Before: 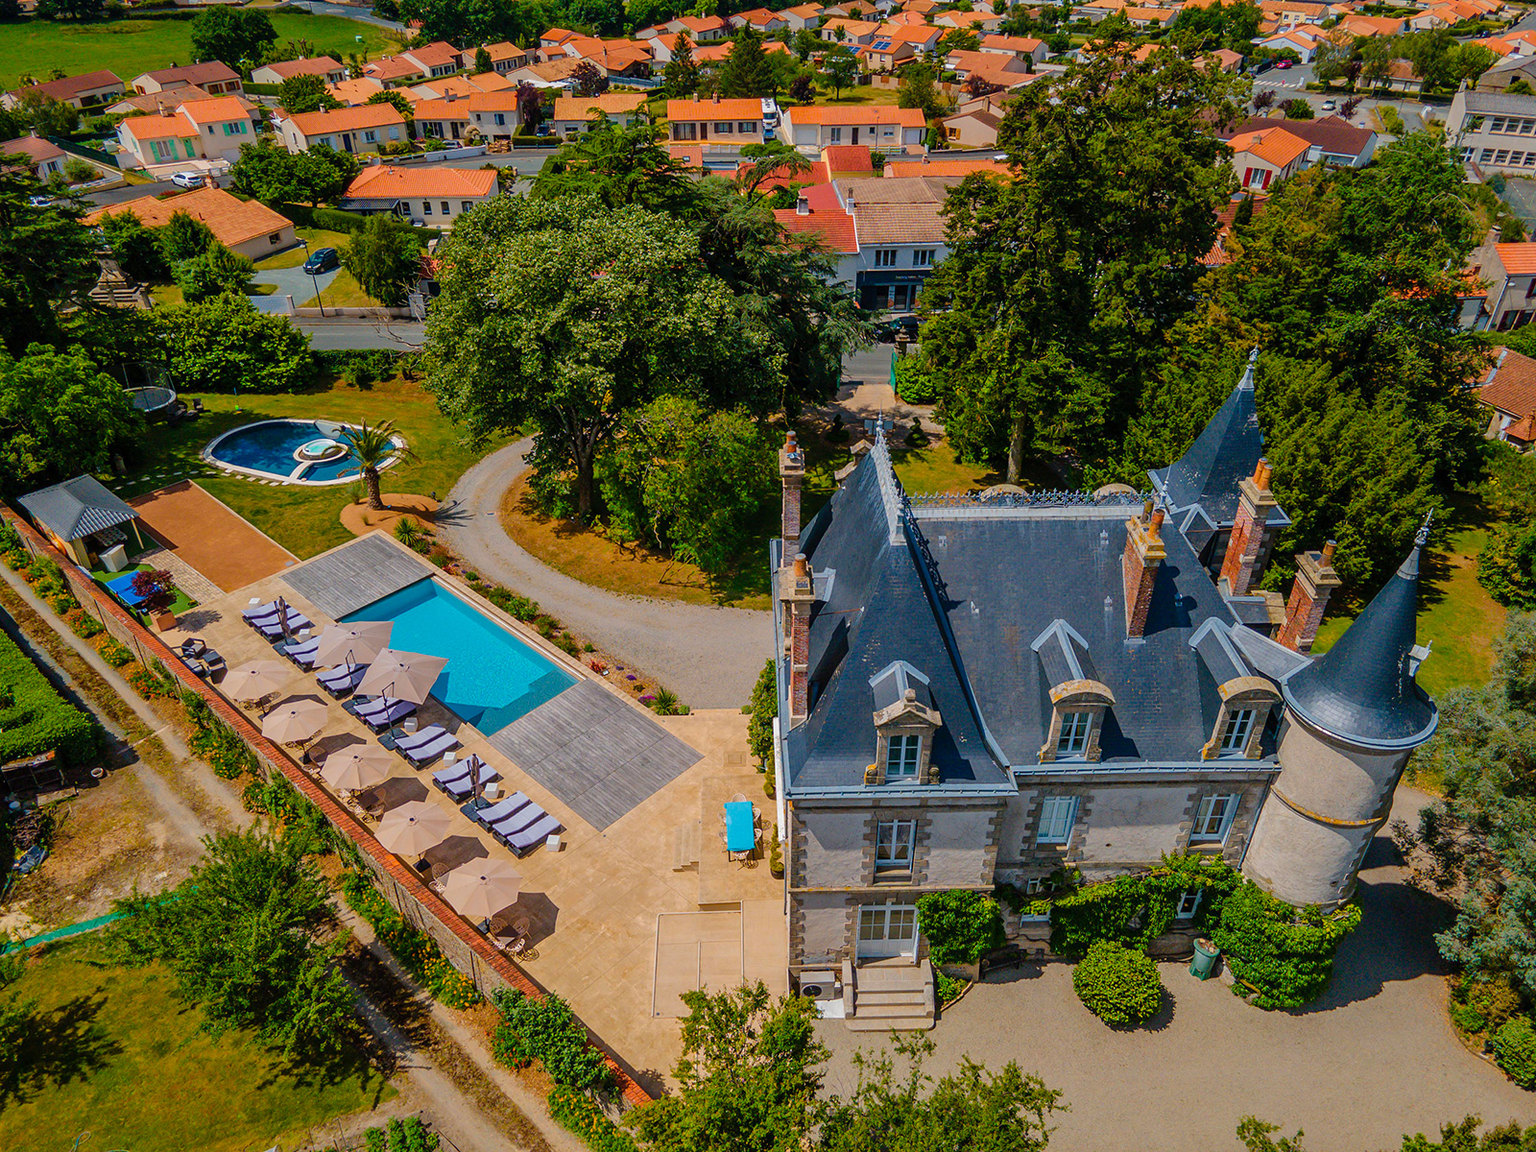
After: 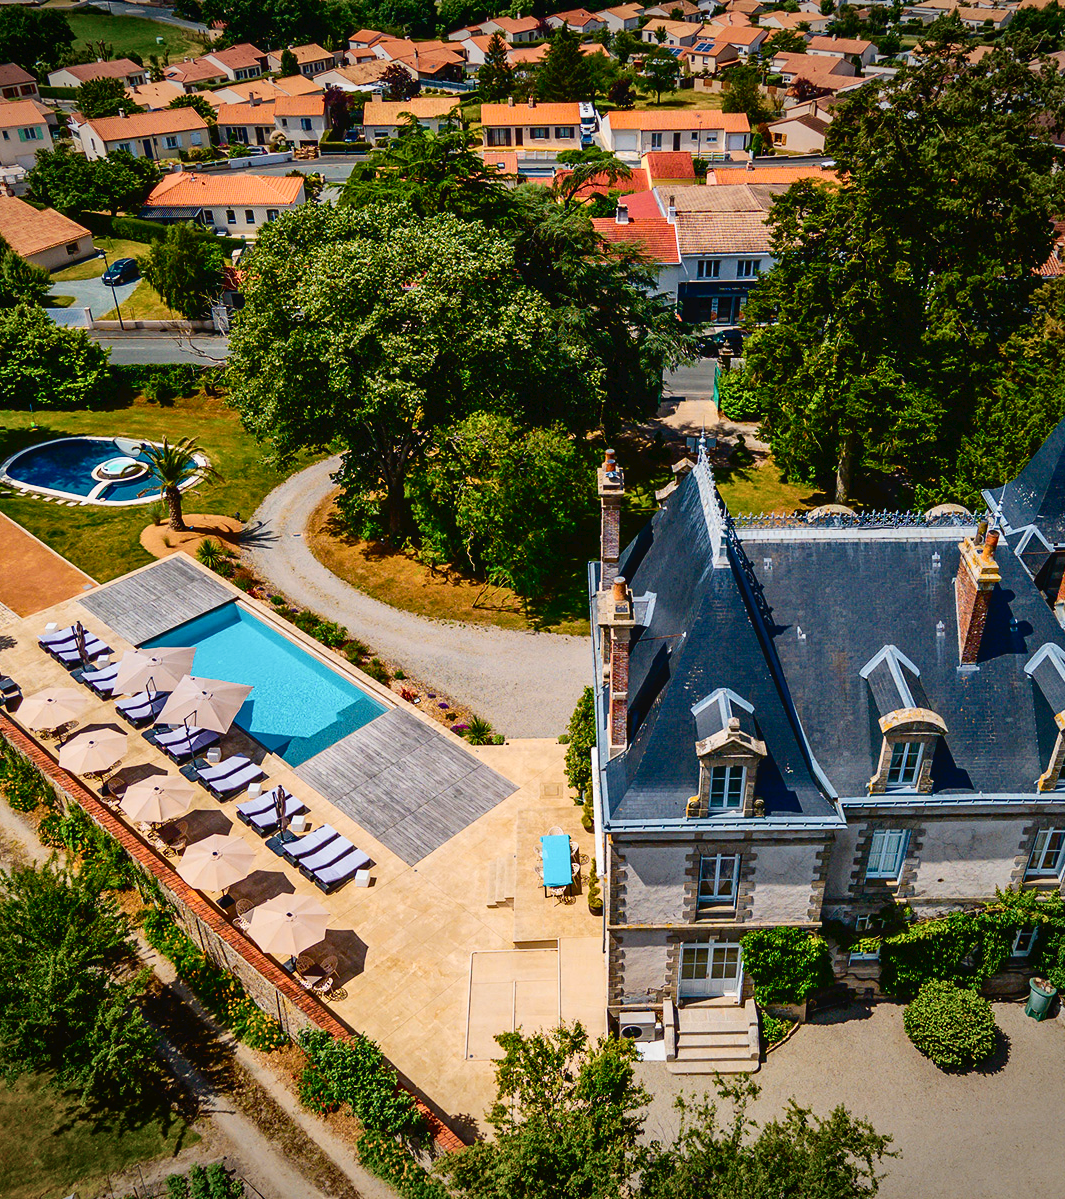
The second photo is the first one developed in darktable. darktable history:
vignetting: fall-off start 89.09%, fall-off radius 44.17%, brightness -0.431, saturation -0.196, width/height ratio 1.162, unbound false
contrast brightness saturation: contrast 0.296
color zones: mix -94.78%
crop and rotate: left 13.465%, right 19.913%
tone curve: curves: ch0 [(0, 0) (0.003, 0.032) (0.011, 0.033) (0.025, 0.036) (0.044, 0.046) (0.069, 0.069) (0.1, 0.108) (0.136, 0.157) (0.177, 0.208) (0.224, 0.256) (0.277, 0.313) (0.335, 0.379) (0.399, 0.444) (0.468, 0.514) (0.543, 0.595) (0.623, 0.687) (0.709, 0.772) (0.801, 0.854) (0.898, 0.933) (1, 1)], preserve colors none
